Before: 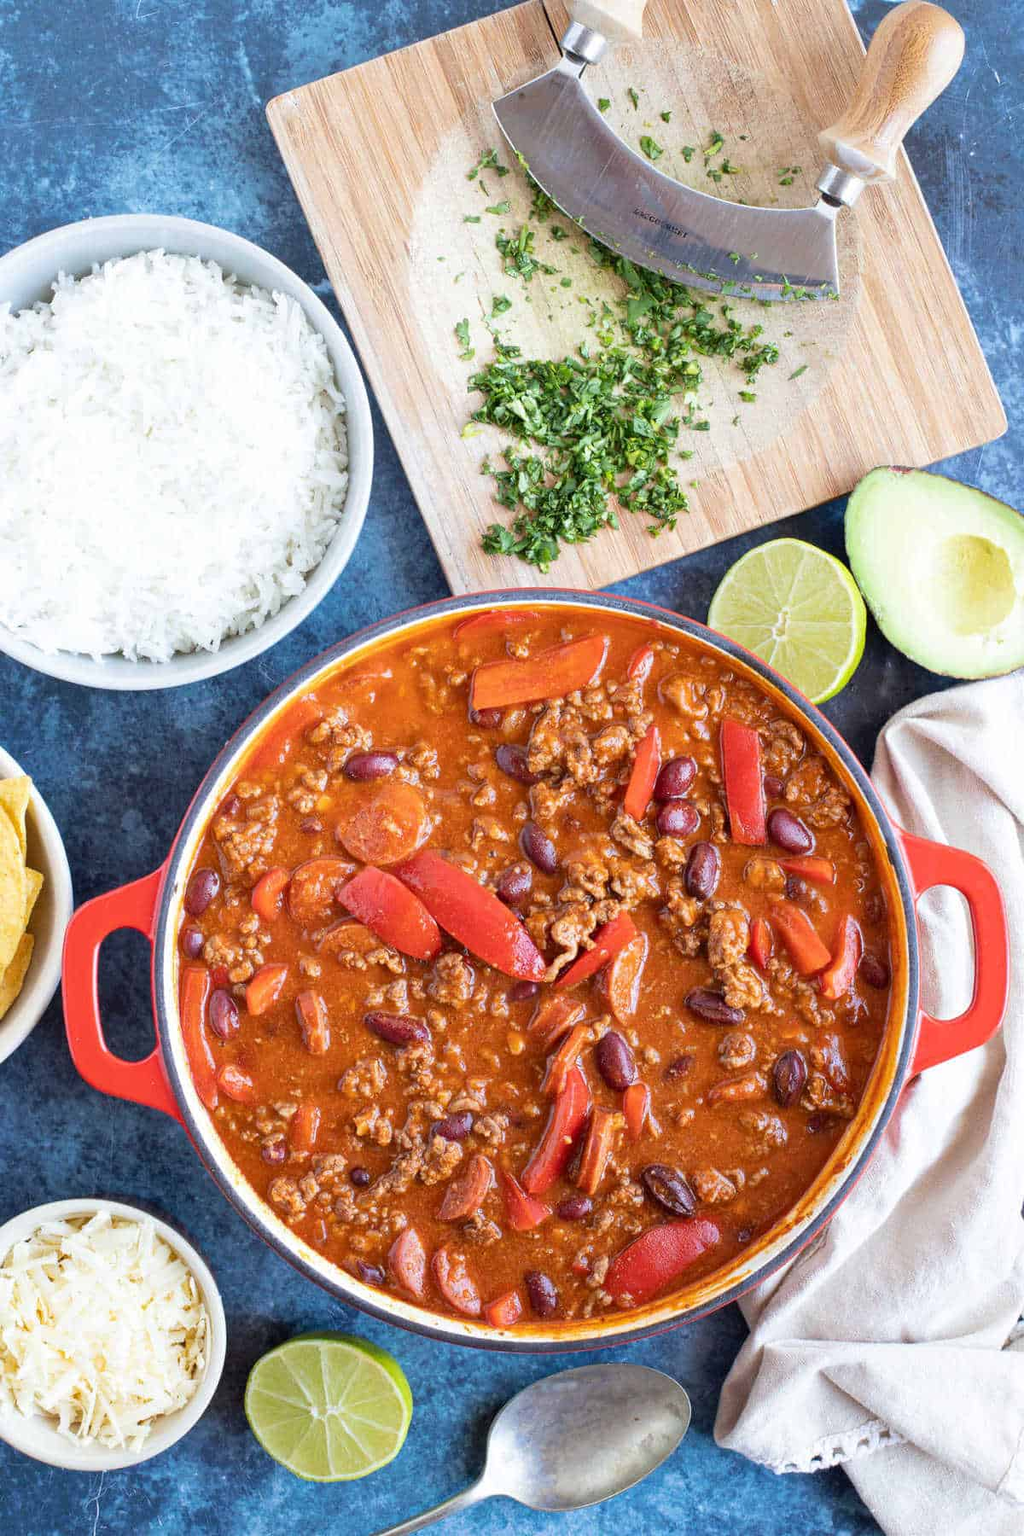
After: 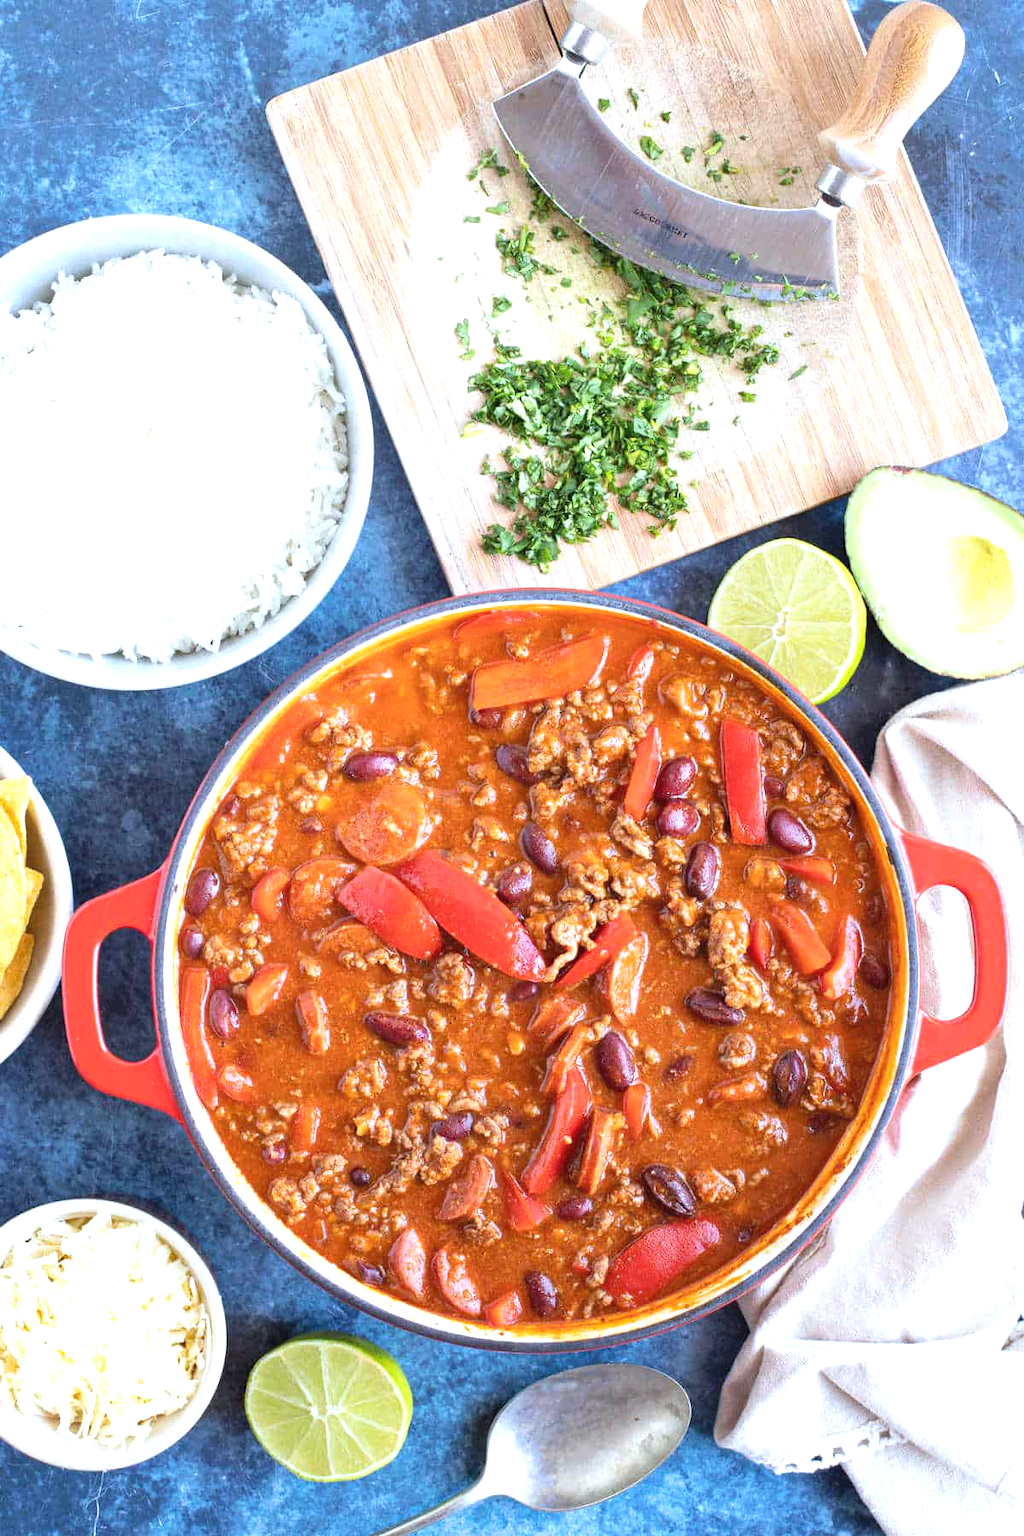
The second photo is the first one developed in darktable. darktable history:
exposure: black level correction -0.002, exposure 0.54 EV, compensate highlight preservation false
white balance: red 0.974, blue 1.044
